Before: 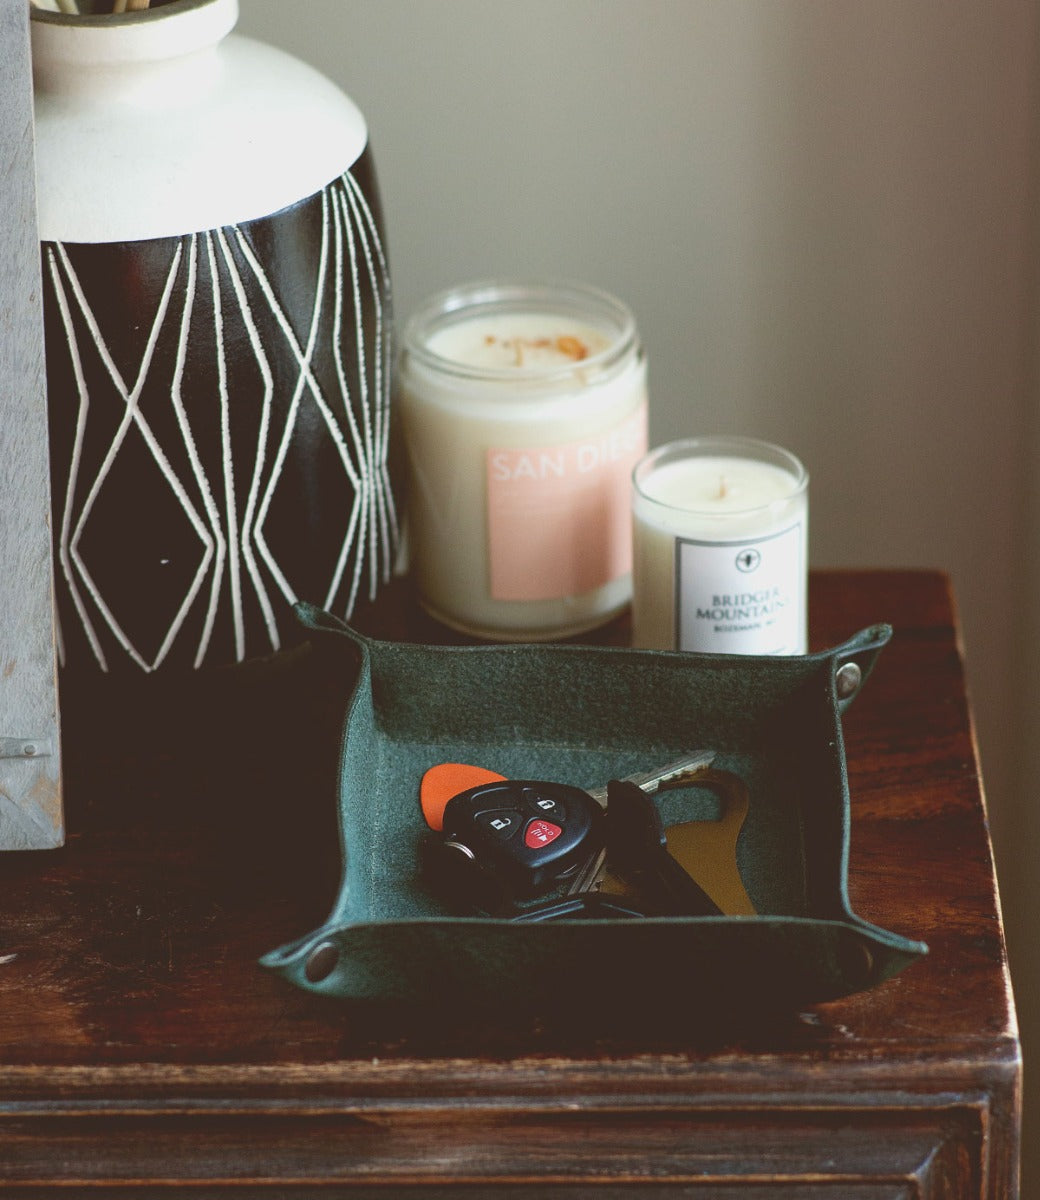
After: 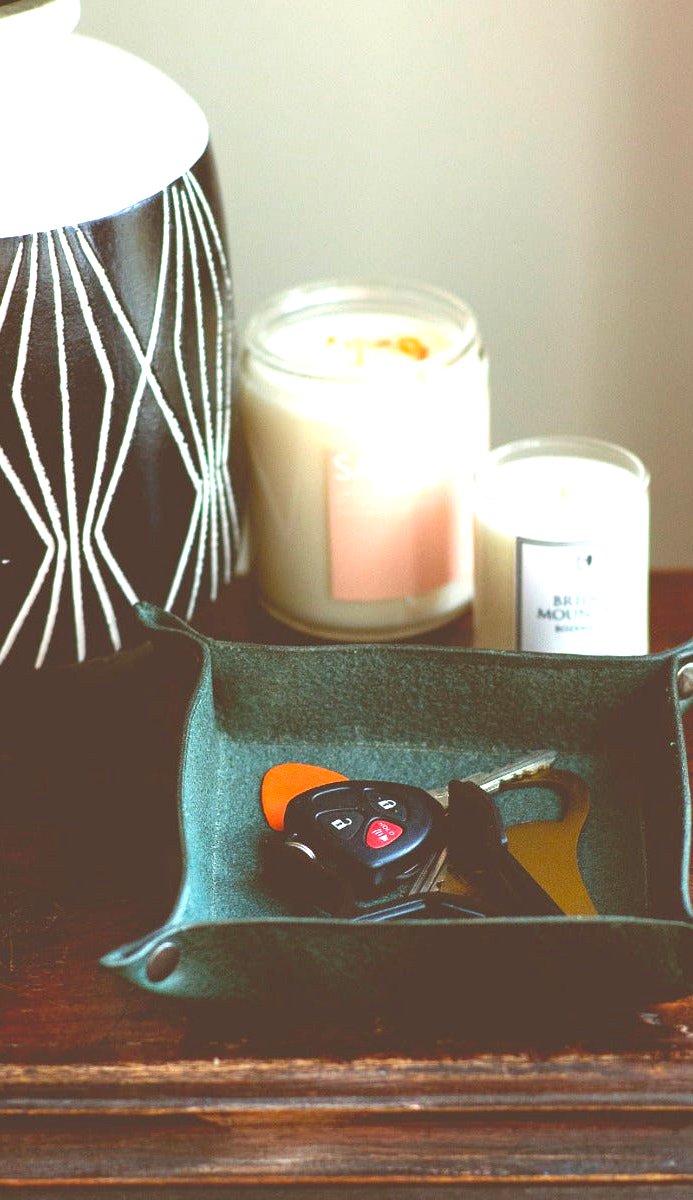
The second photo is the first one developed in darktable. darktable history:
exposure: exposure 1.154 EV, compensate exposure bias true, compensate highlight preservation false
crop and rotate: left 15.311%, right 17.997%
color balance rgb: perceptual saturation grading › global saturation 19.735%, global vibrance 9.705%
